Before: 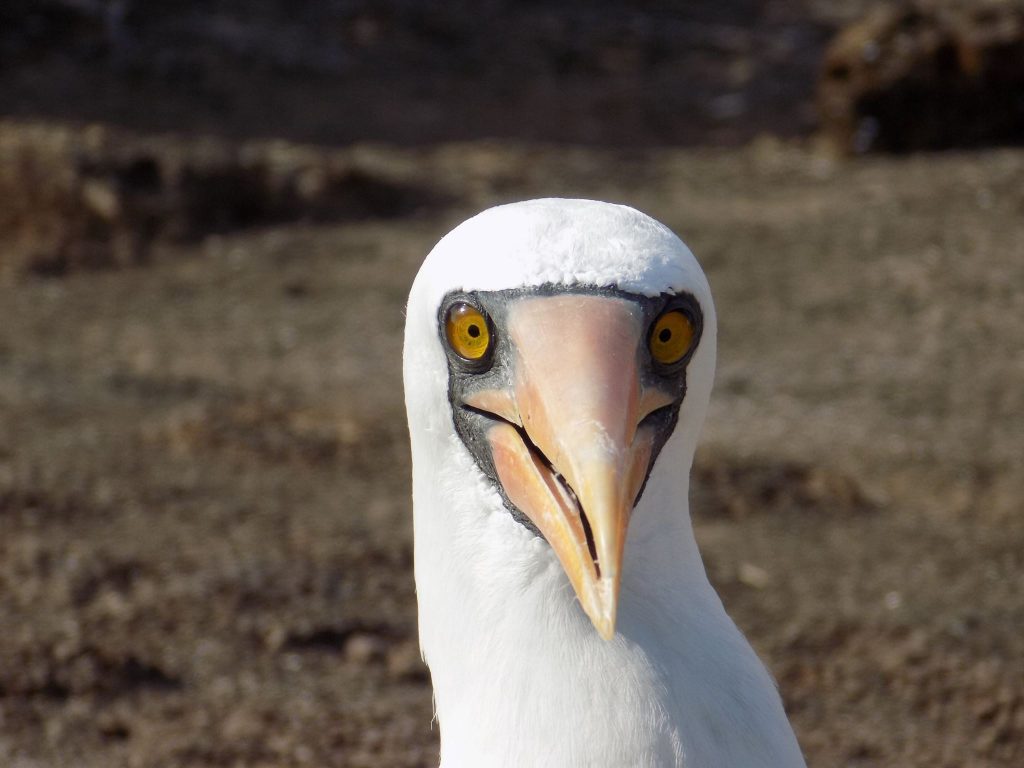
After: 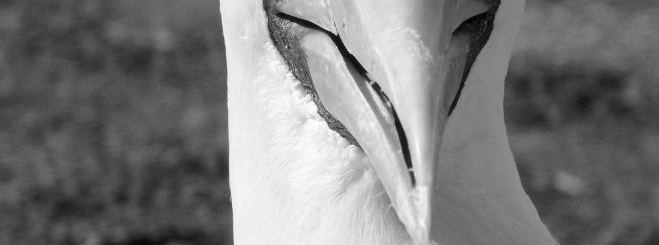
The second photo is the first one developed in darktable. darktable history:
monochrome: a 2.21, b -1.33, size 2.2
crop: left 18.091%, top 51.13%, right 17.525%, bottom 16.85%
local contrast: mode bilateral grid, contrast 28, coarseness 16, detail 115%, midtone range 0.2
